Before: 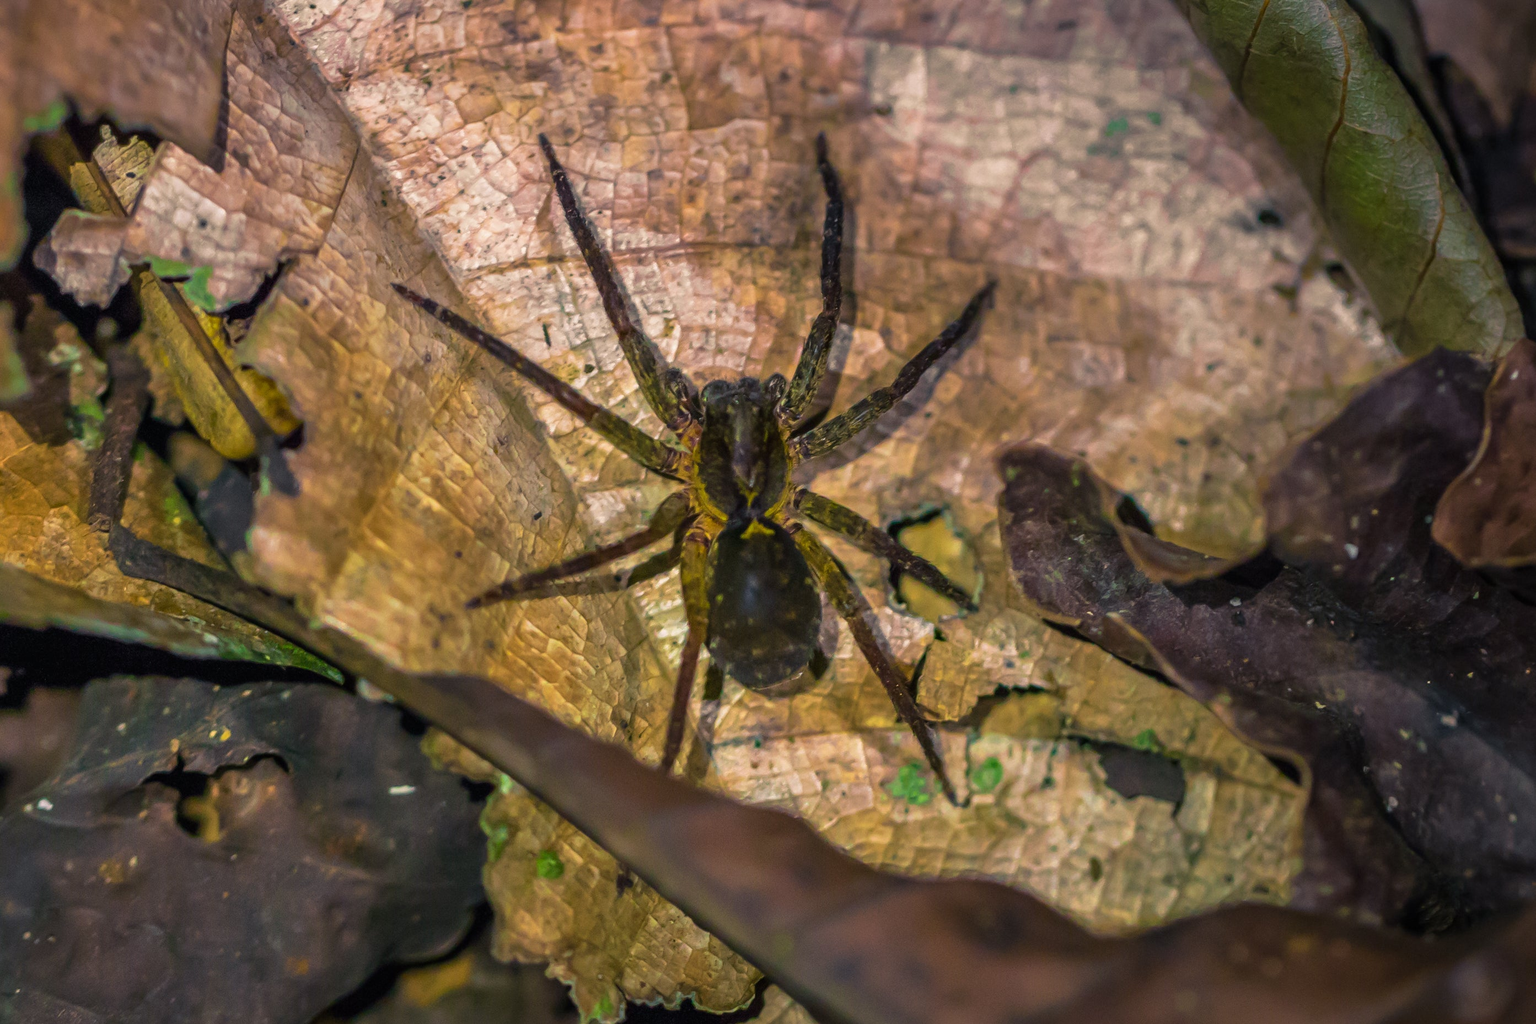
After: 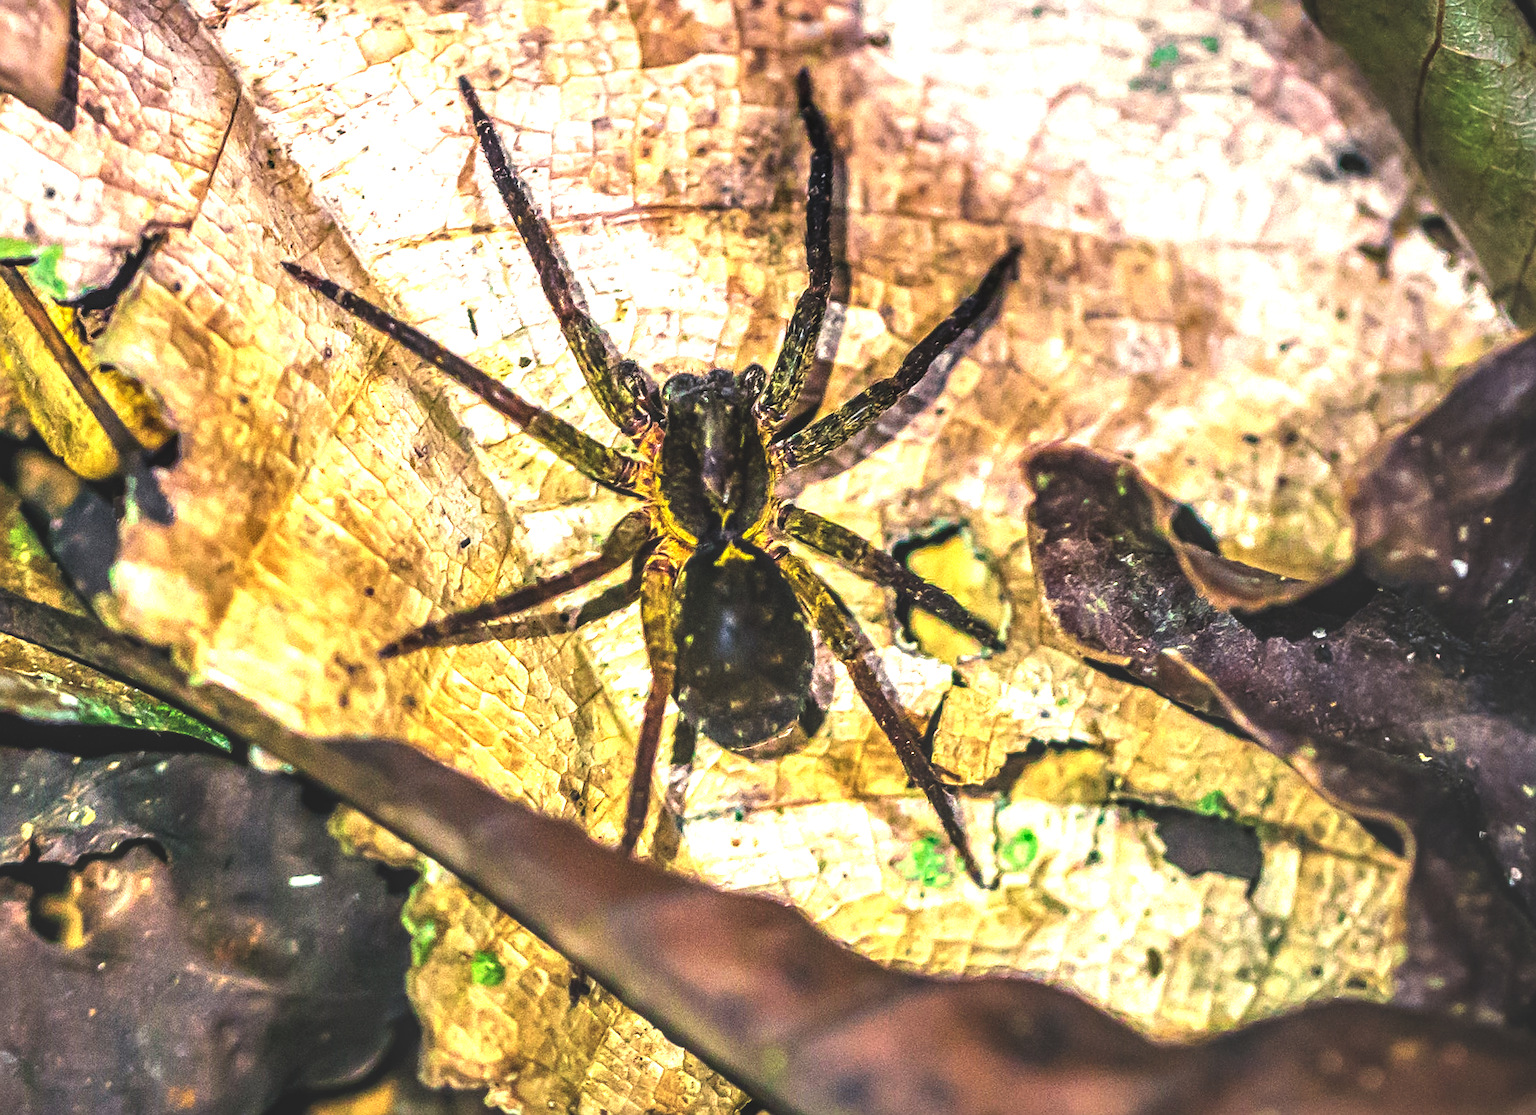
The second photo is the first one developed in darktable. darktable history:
rotate and perspective: rotation -1°, crop left 0.011, crop right 0.989, crop top 0.025, crop bottom 0.975
crop: left 9.807%, top 6.259%, right 7.334%, bottom 2.177%
exposure: exposure 1.15 EV, compensate highlight preservation false
base curve: curves: ch0 [(0, 0.036) (0.007, 0.037) (0.604, 0.887) (1, 1)], preserve colors none
local contrast: detail 160%
sharpen: on, module defaults
